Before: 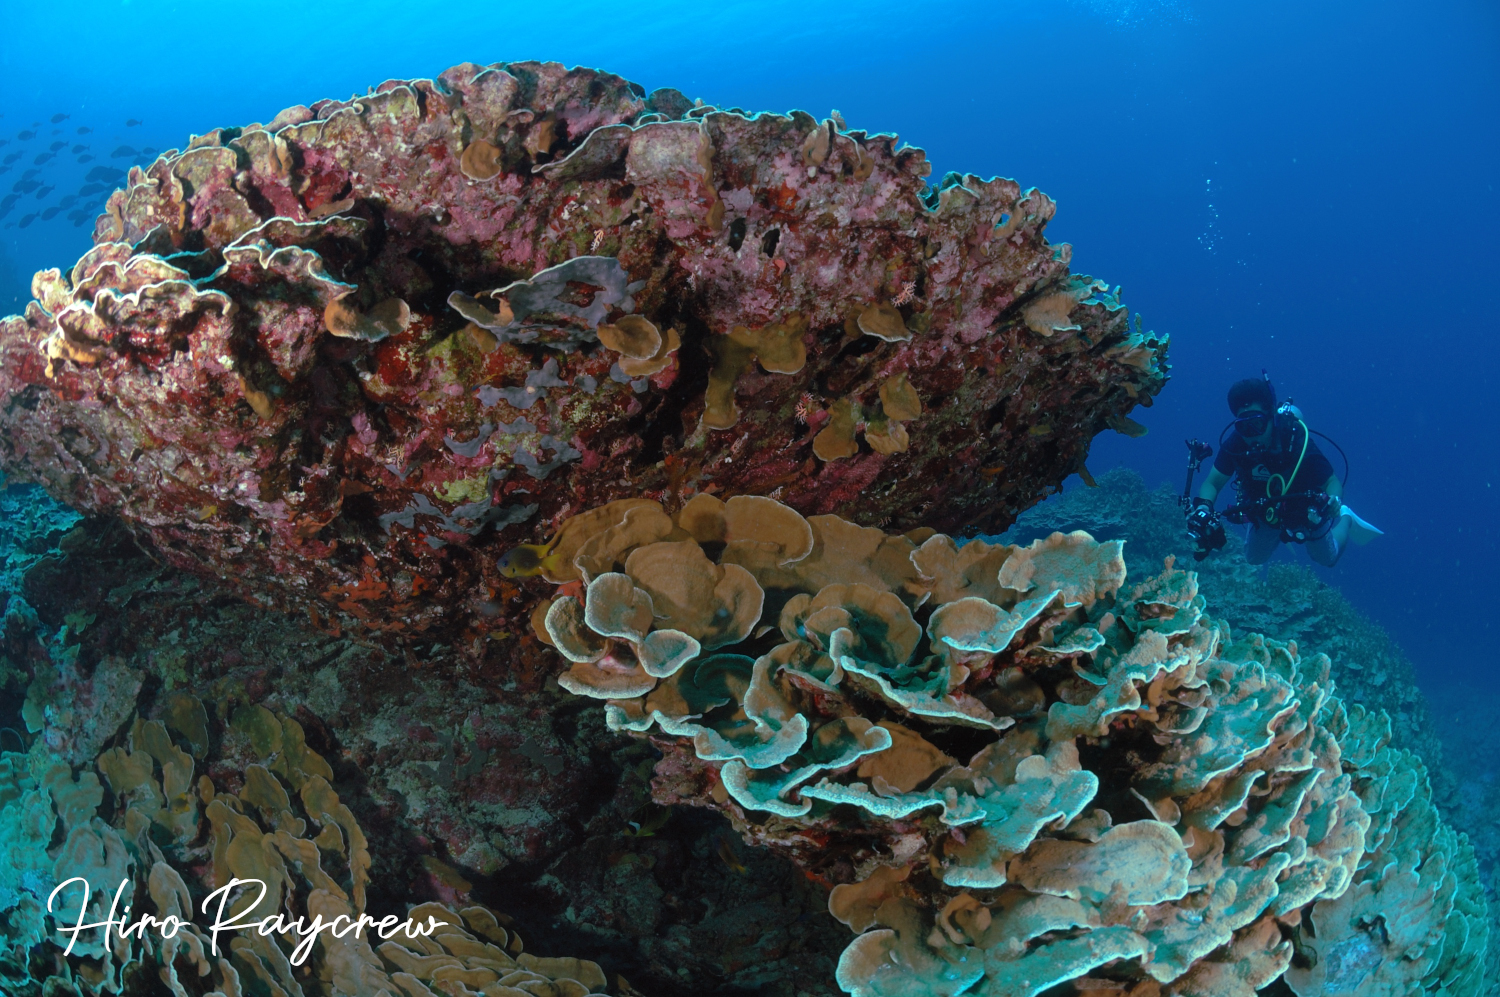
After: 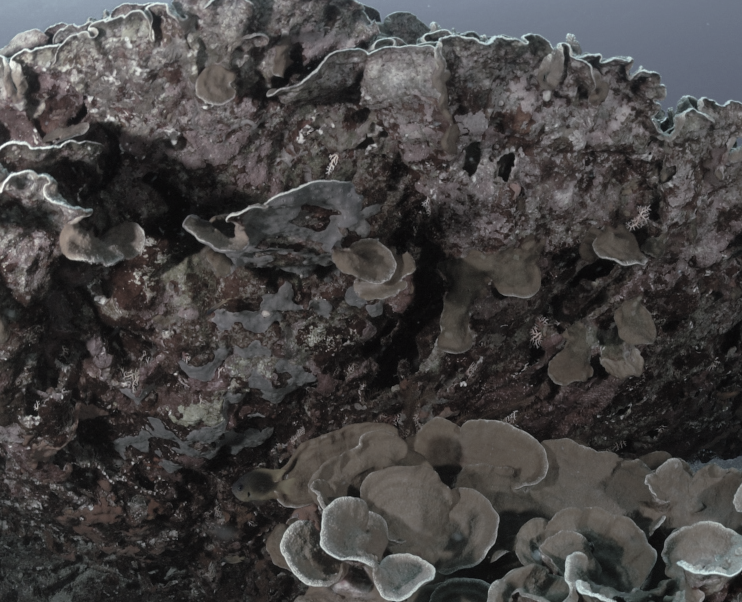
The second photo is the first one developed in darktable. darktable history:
crop: left 17.715%, top 7.652%, right 32.783%, bottom 31.919%
color correction: highlights b* 0.026, saturation 0.182
tone equalizer: -8 EV -0.561 EV, smoothing diameter 24.78%, edges refinement/feathering 13.02, preserve details guided filter
